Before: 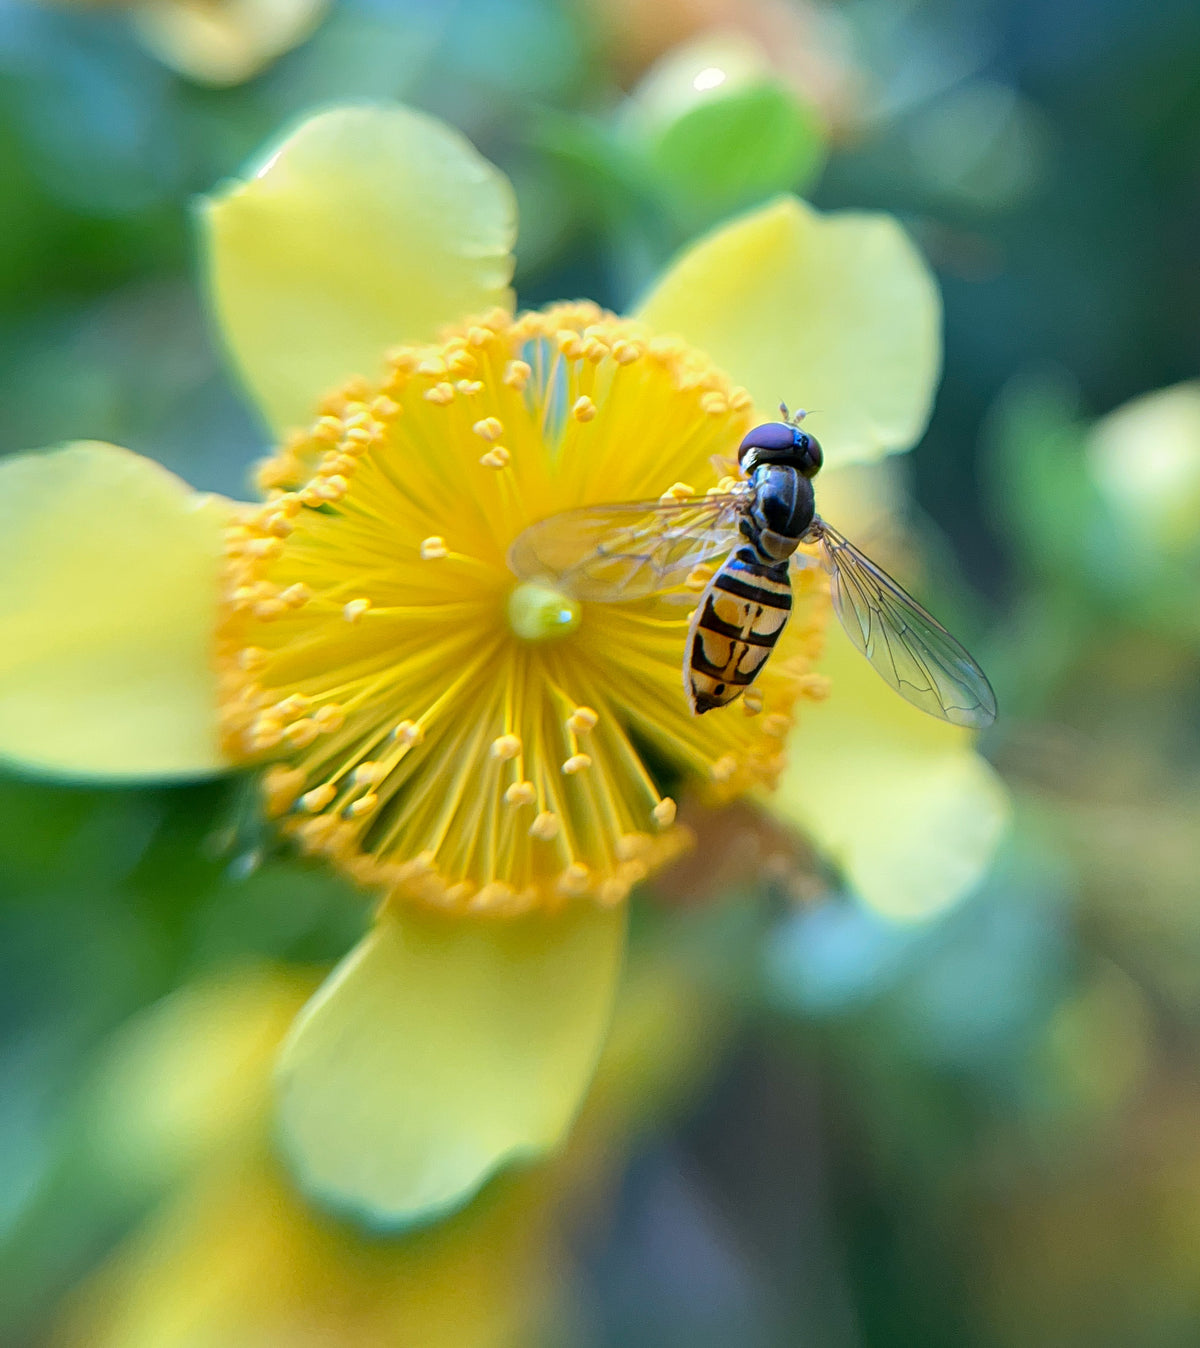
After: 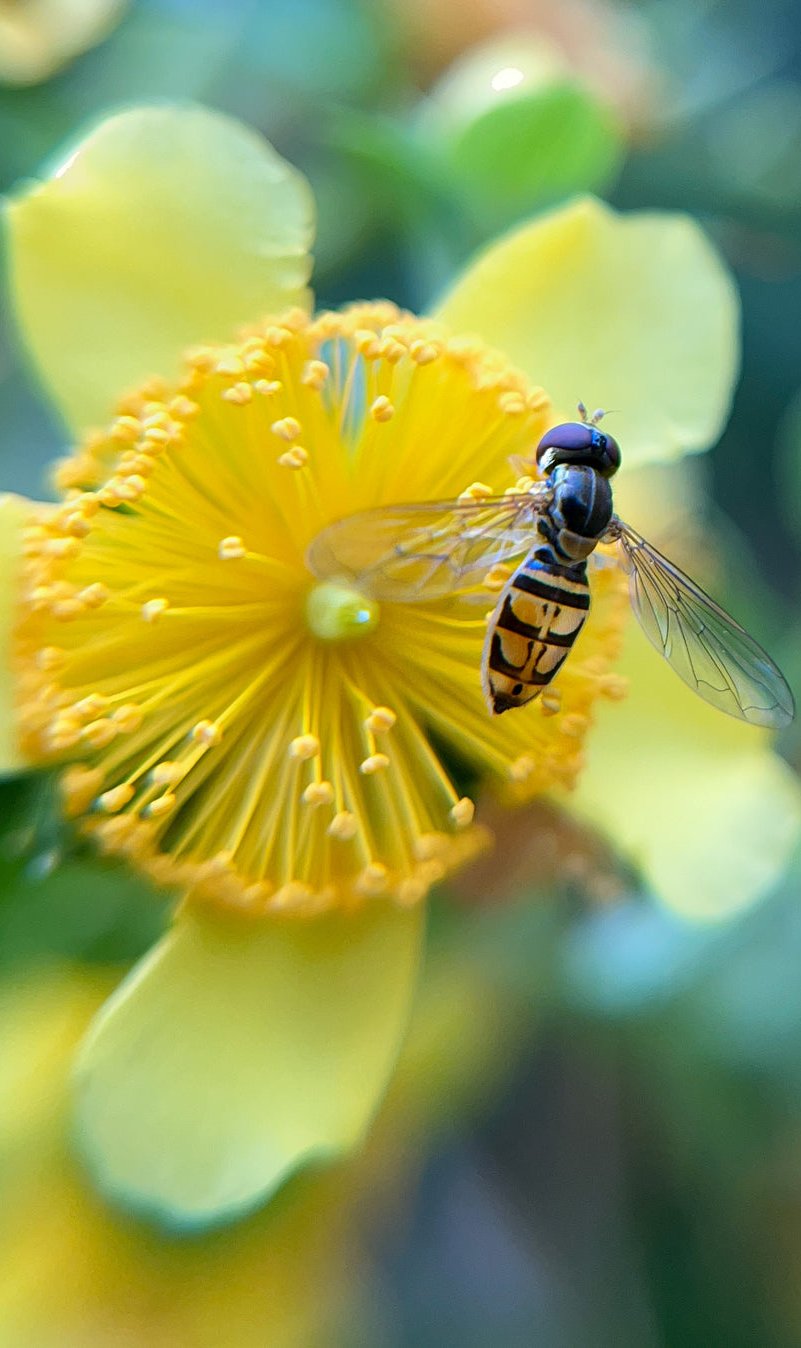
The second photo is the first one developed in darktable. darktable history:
crop: left 16.889%, right 16.323%
